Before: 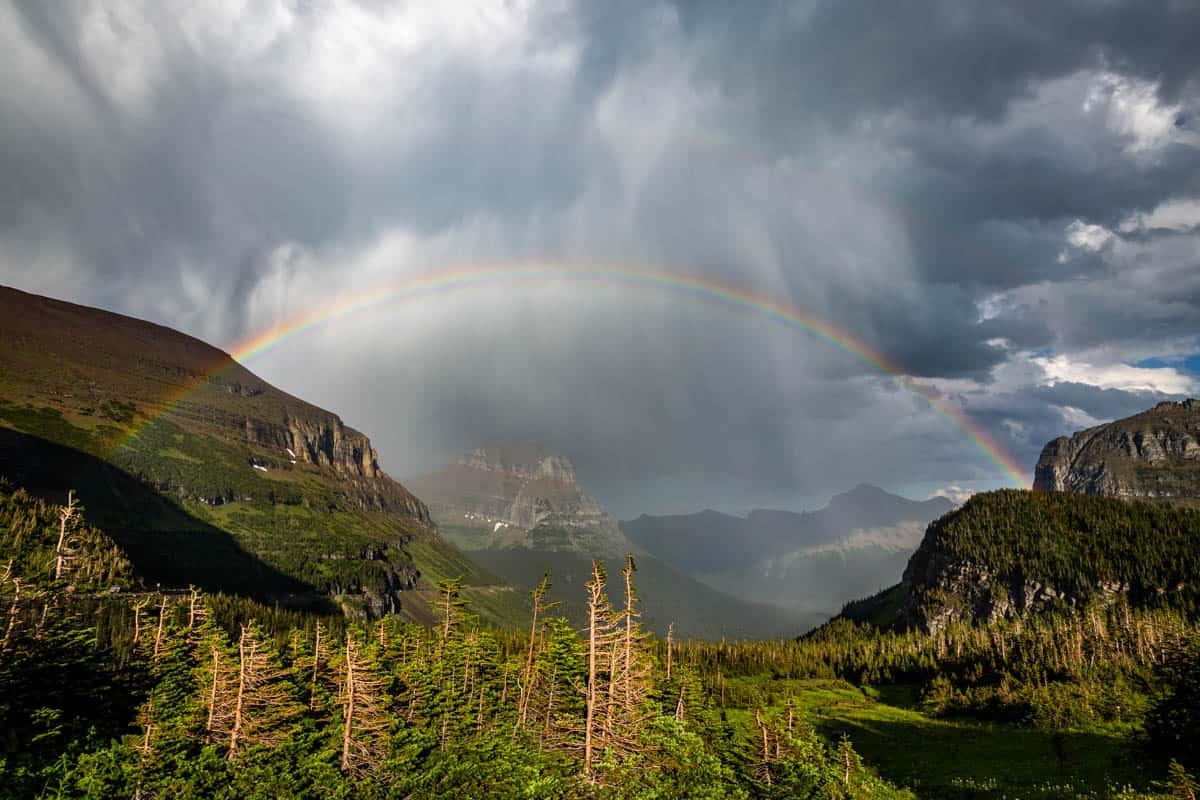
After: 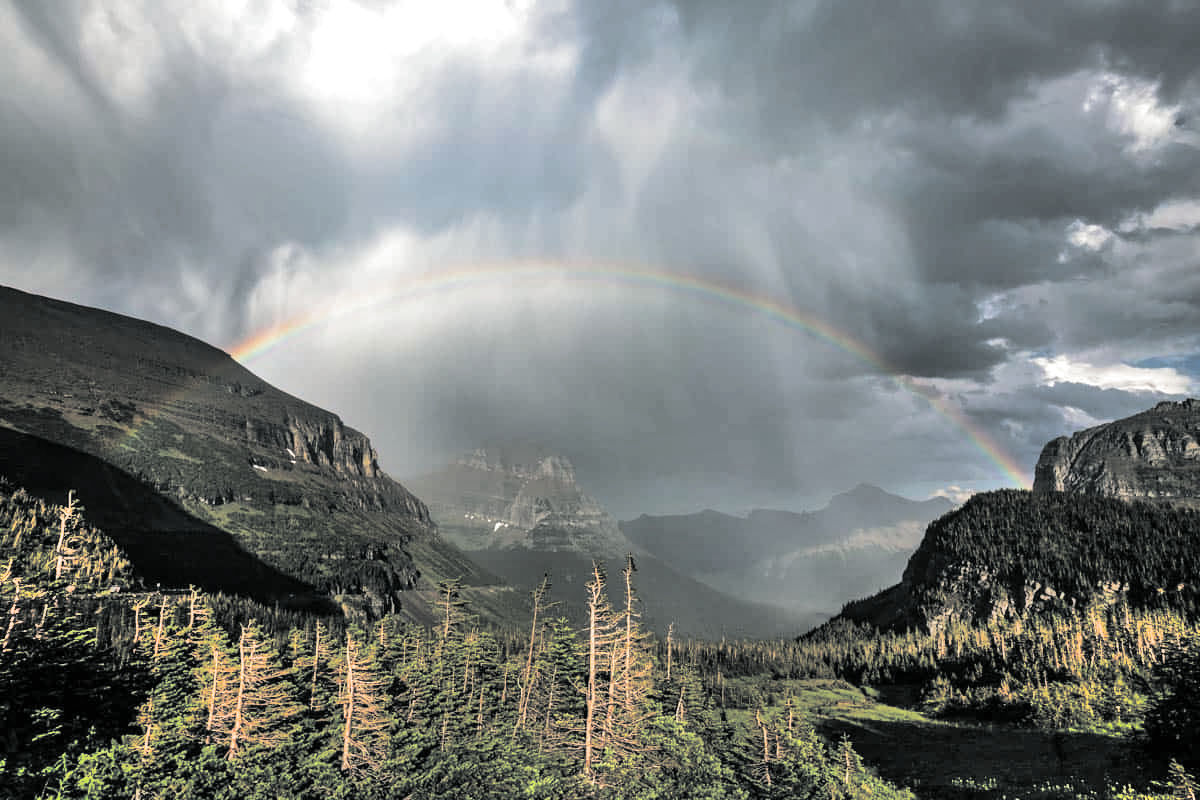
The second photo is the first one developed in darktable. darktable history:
tone curve: curves: ch0 [(0, 0) (0.161, 0.144) (0.501, 0.497) (1, 1)], color space Lab, linked channels, preserve colors none
shadows and highlights: radius 110.86, shadows 51.09, white point adjustment 9.16, highlights -4.17, highlights color adjustment 32.2%, soften with gaussian
split-toning: shadows › hue 190.8°, shadows › saturation 0.05, highlights › hue 54°, highlights › saturation 0.05, compress 0%
